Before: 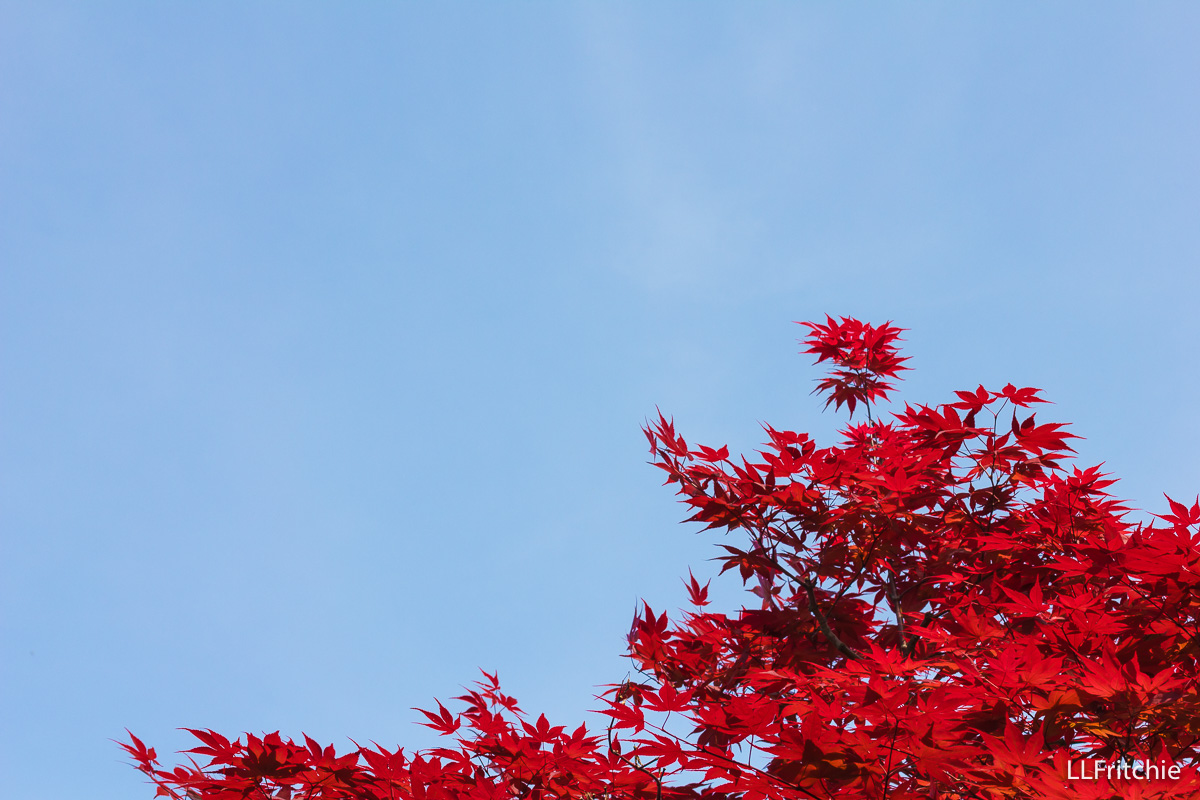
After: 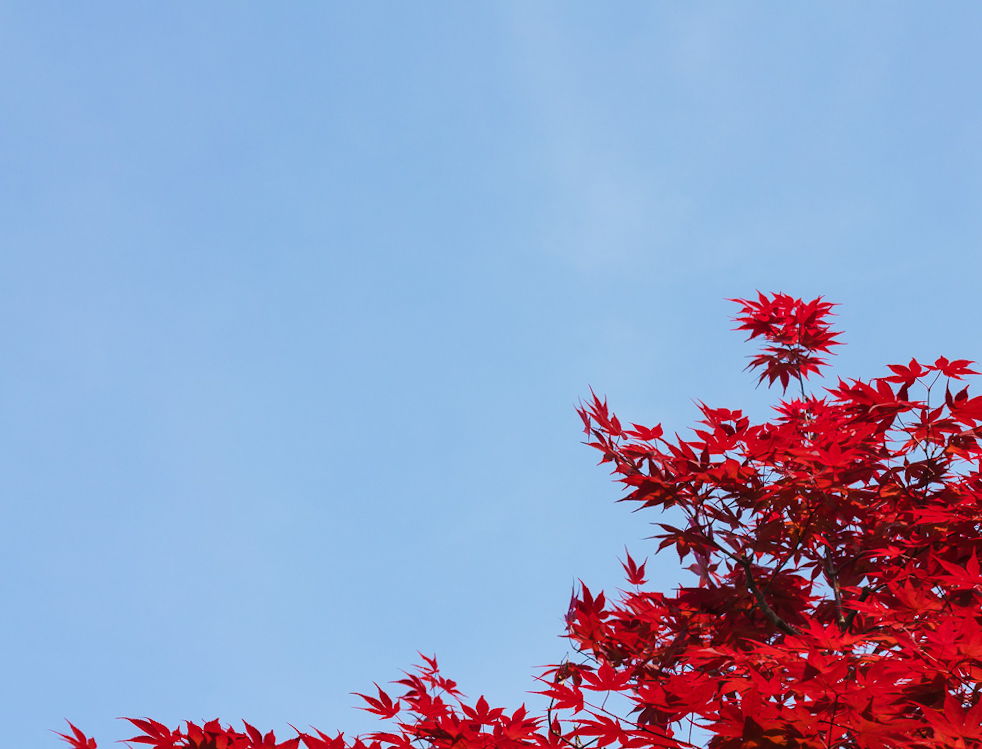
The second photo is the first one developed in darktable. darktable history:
crop and rotate: angle 1.17°, left 4.25%, top 0.968%, right 11.409%, bottom 2.522%
